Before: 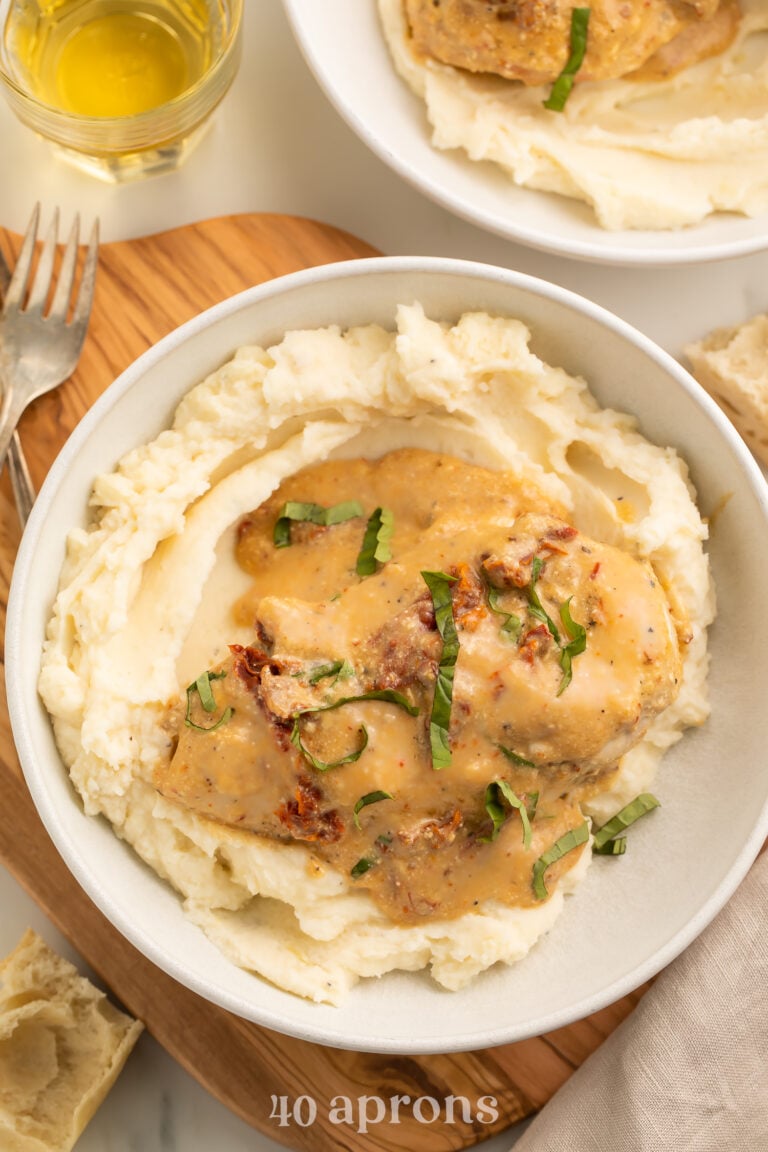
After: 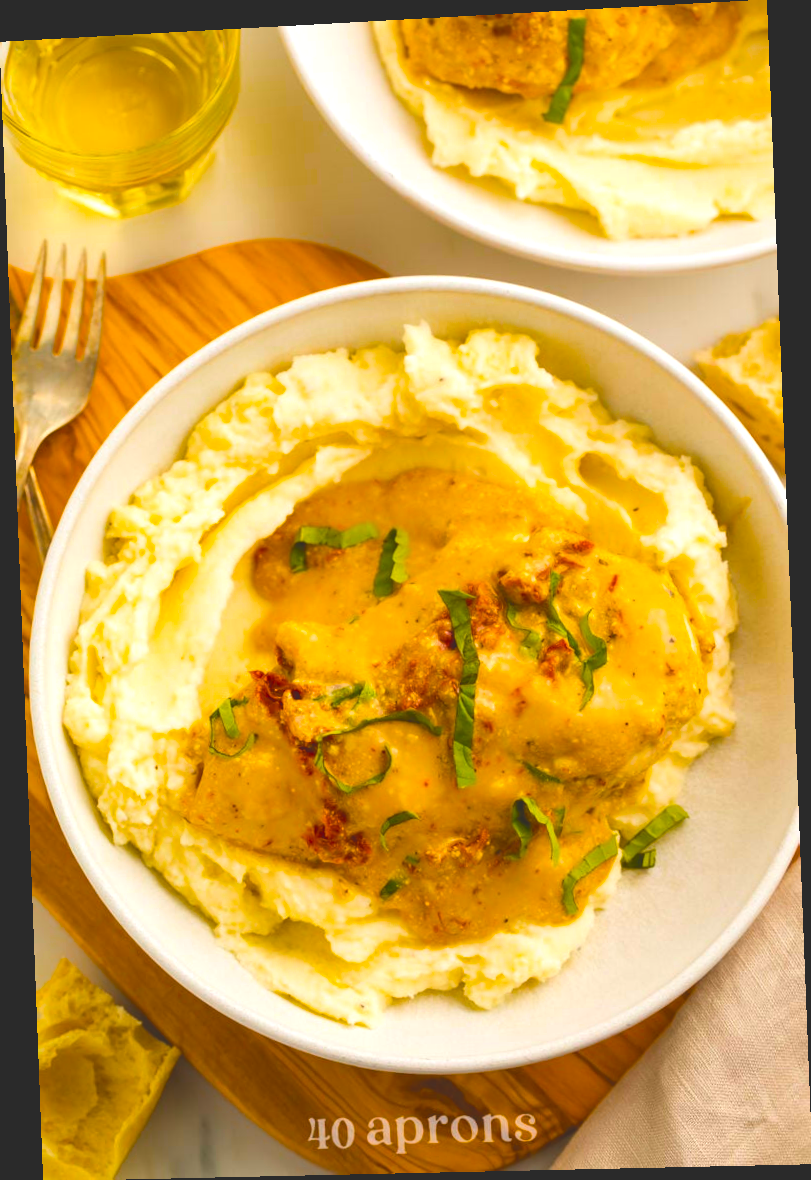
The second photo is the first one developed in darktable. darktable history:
white balance: red 0.986, blue 1.01
exposure: black level correction -0.028, compensate highlight preservation false
color balance: contrast 8.5%, output saturation 105%
color balance rgb: perceptual saturation grading › global saturation 100%
rotate and perspective: rotation -2.22°, lens shift (horizontal) -0.022, automatic cropping off
